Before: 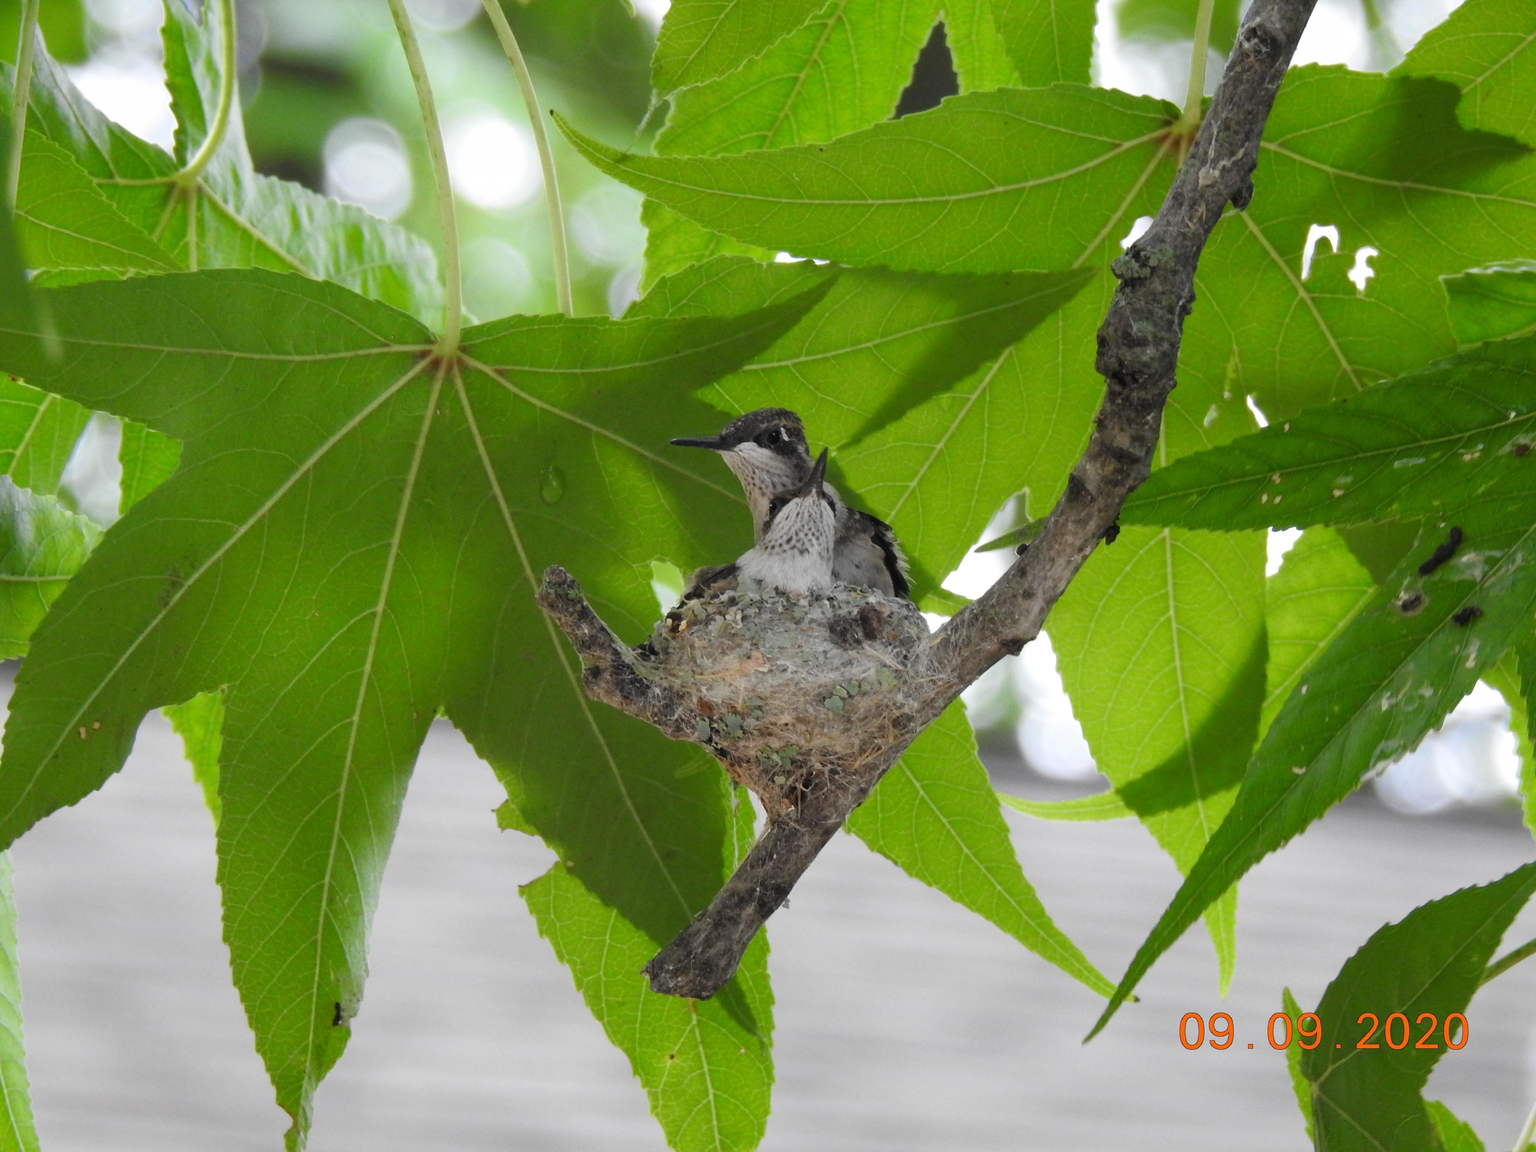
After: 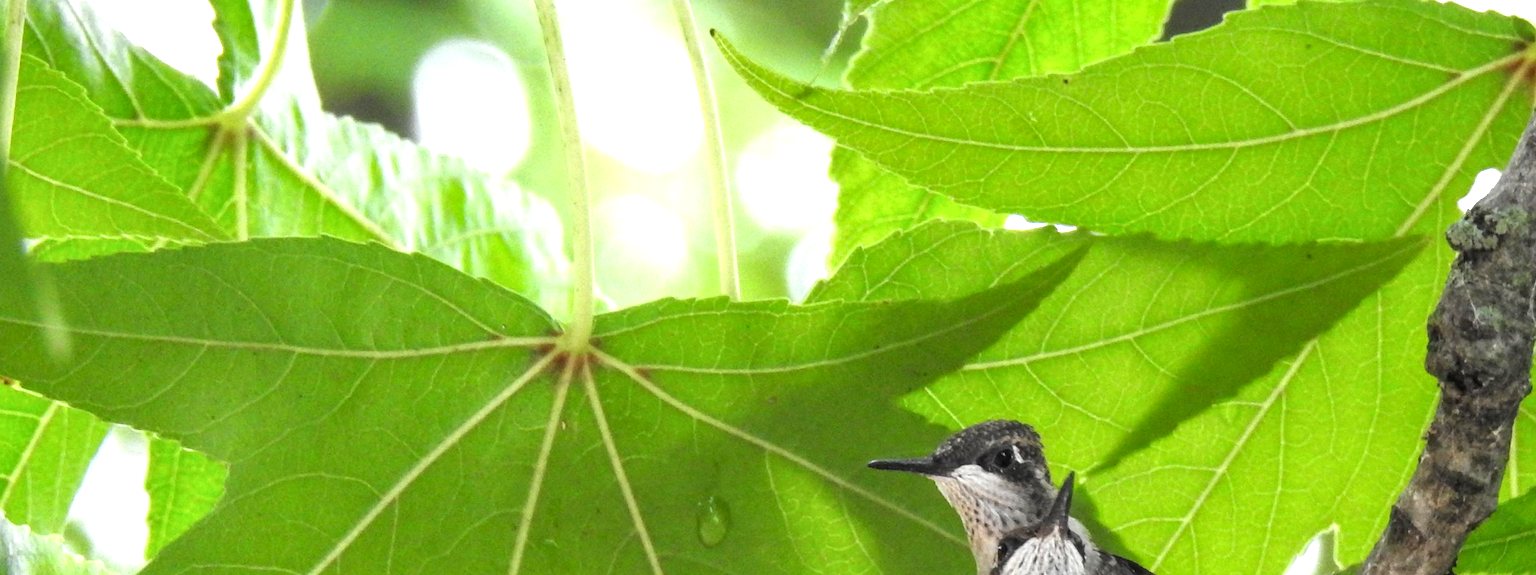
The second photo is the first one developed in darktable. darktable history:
local contrast: on, module defaults
rgb levels: preserve colors max RGB
crop: left 0.579%, top 7.627%, right 23.167%, bottom 54.275%
exposure: exposure 1.089 EV, compensate highlight preservation false
